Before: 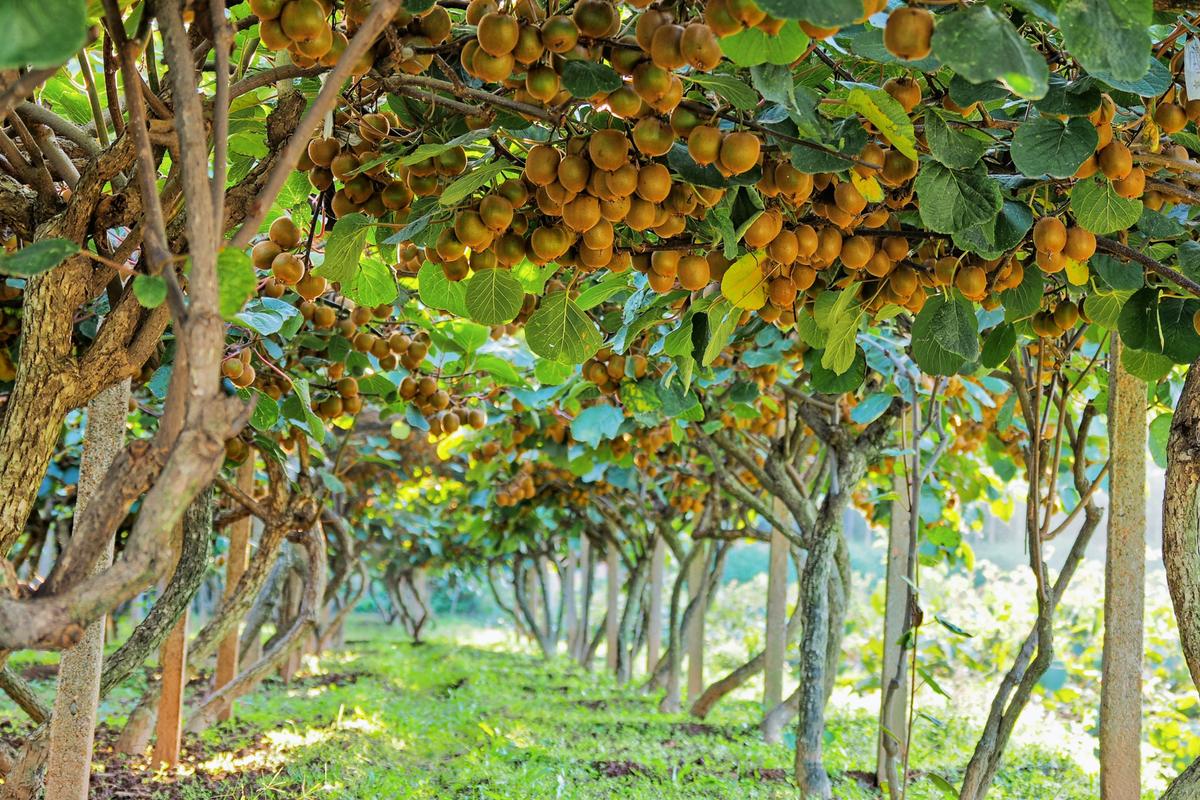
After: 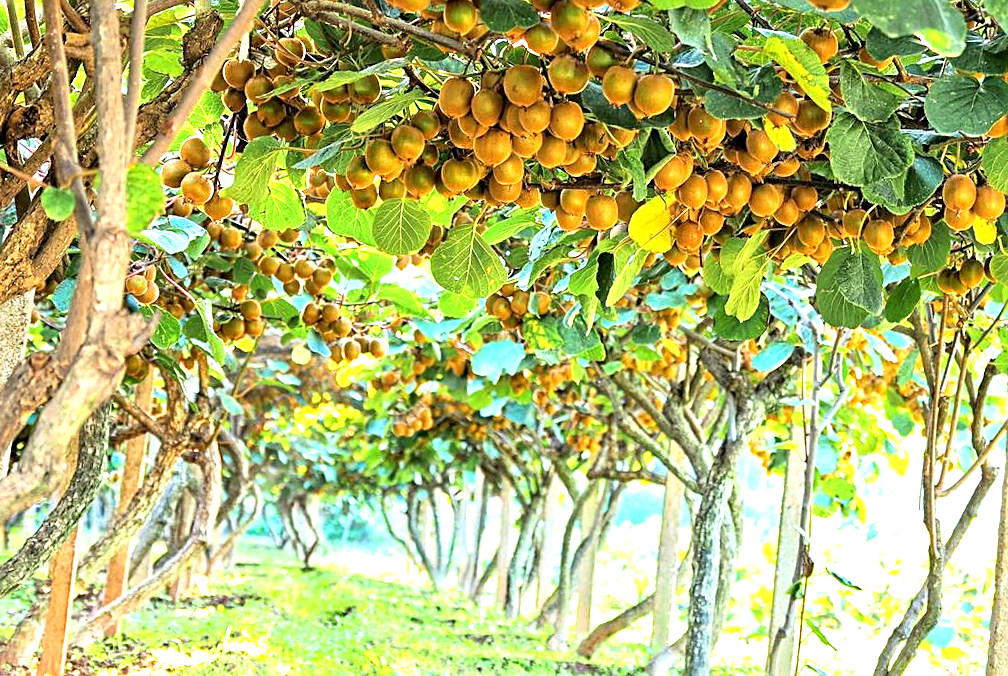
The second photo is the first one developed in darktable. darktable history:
exposure: black level correction 0.001, exposure 1.301 EV, compensate exposure bias true, compensate highlight preservation false
crop and rotate: angle -2.84°, left 5.153%, top 5.181%, right 4.64%, bottom 4.11%
sharpen: on, module defaults
color correction: highlights b* -0.013
